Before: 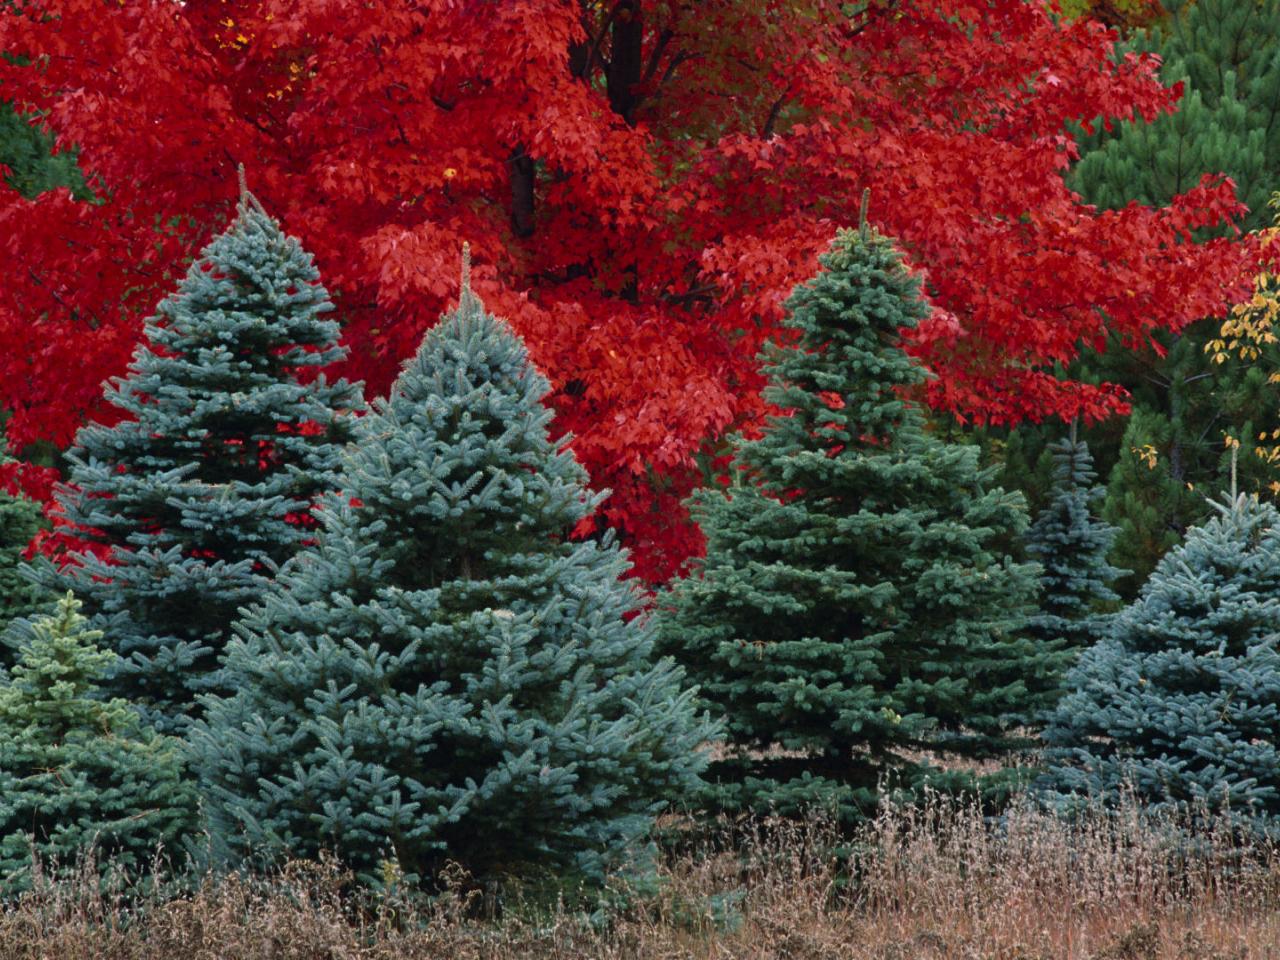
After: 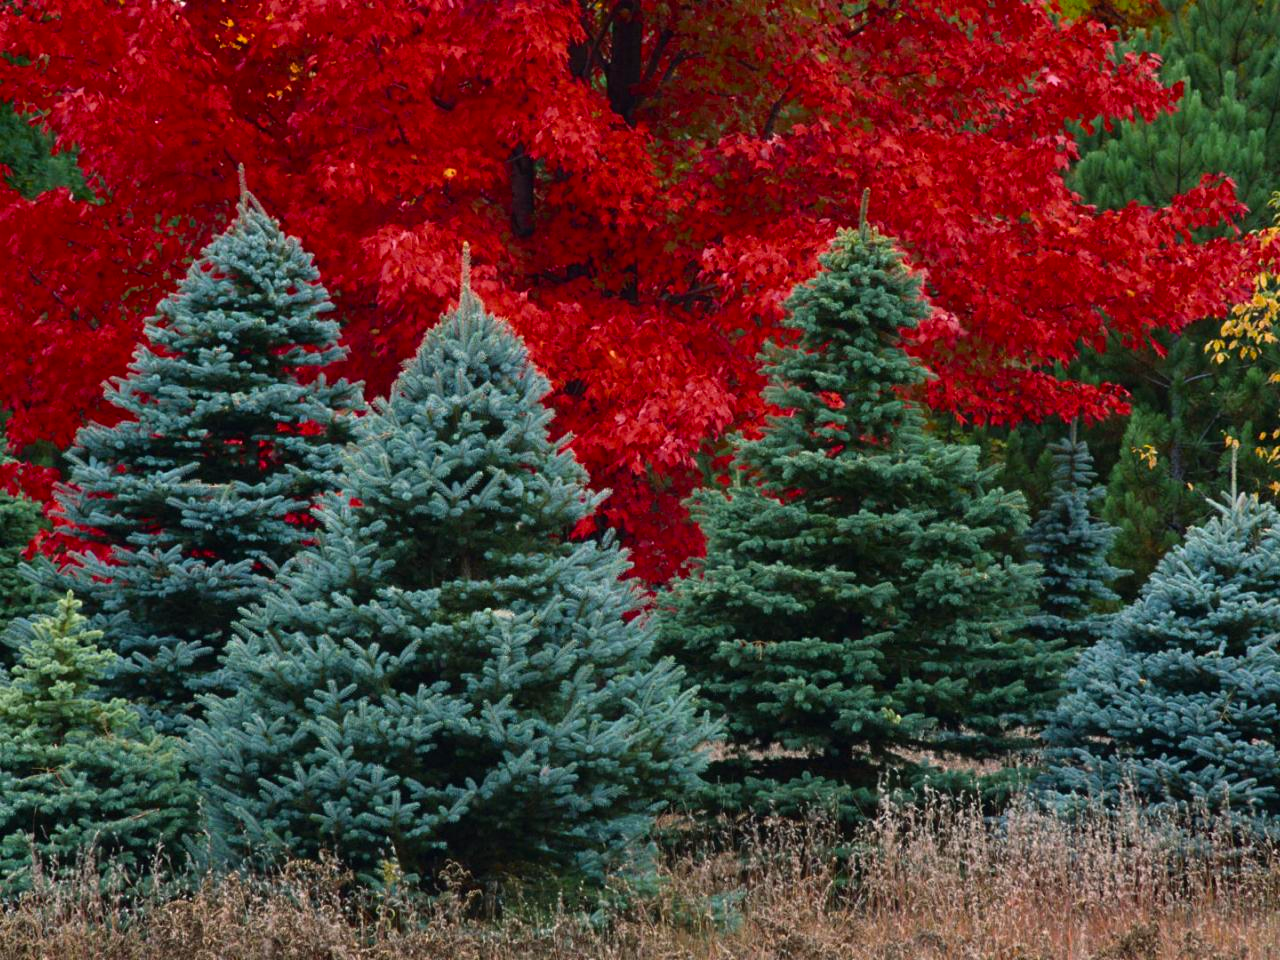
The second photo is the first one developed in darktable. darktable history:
contrast brightness saturation: contrast 0.1, brightness 0.02, saturation 0.02
color balance rgb: perceptual saturation grading › global saturation 20%, global vibrance 10%
